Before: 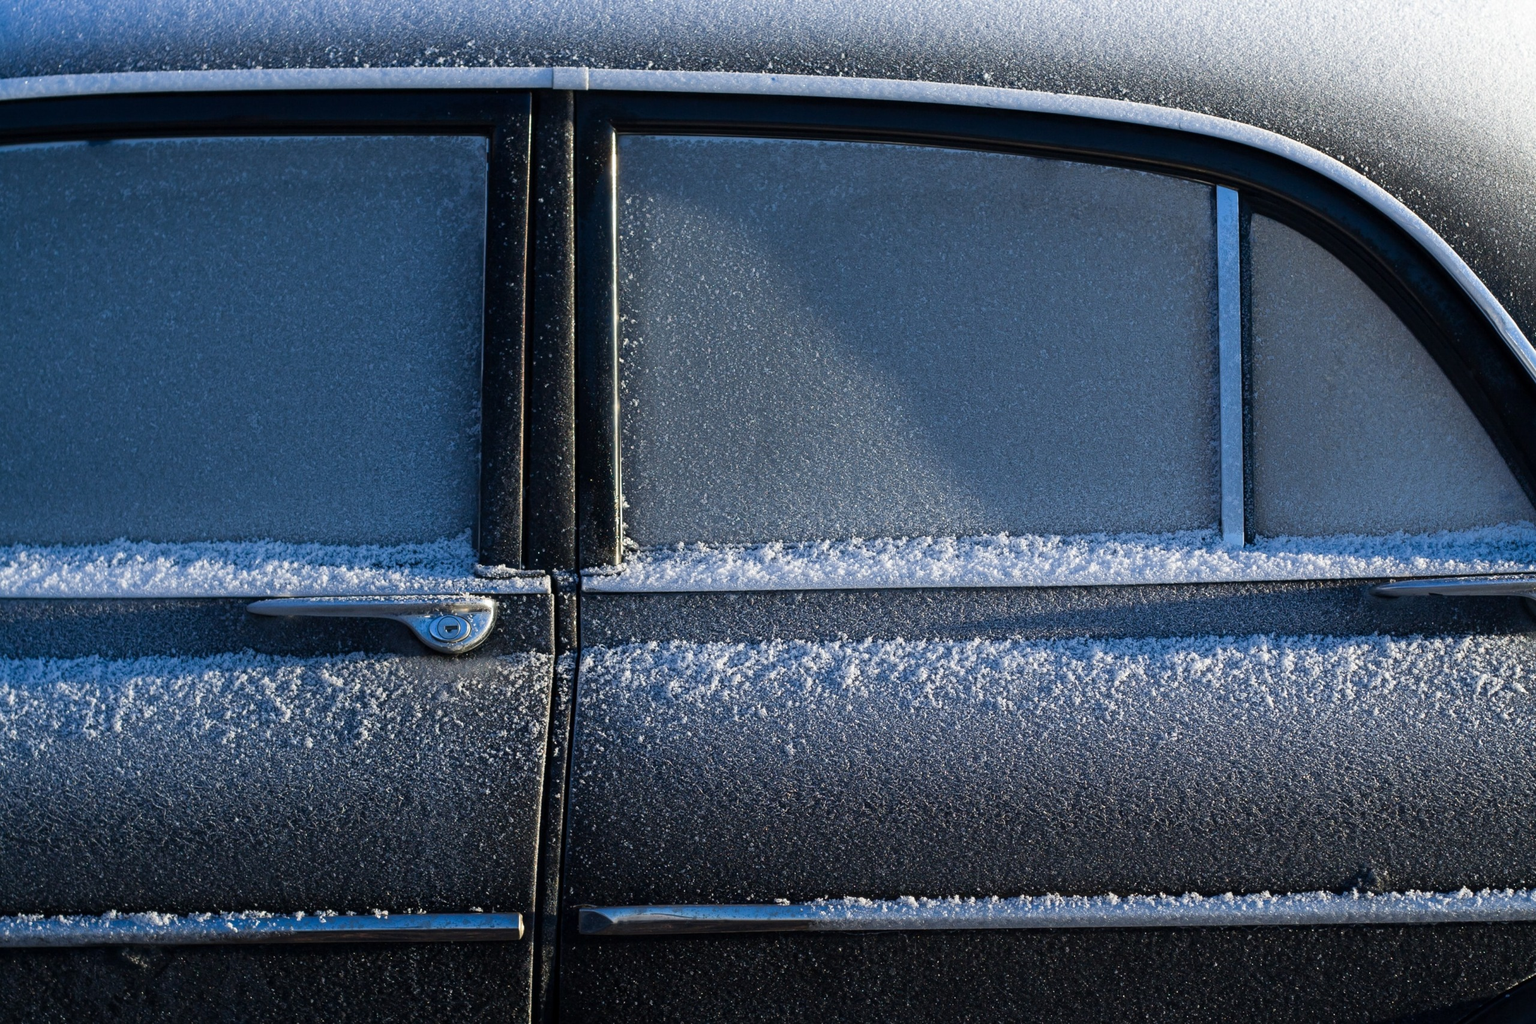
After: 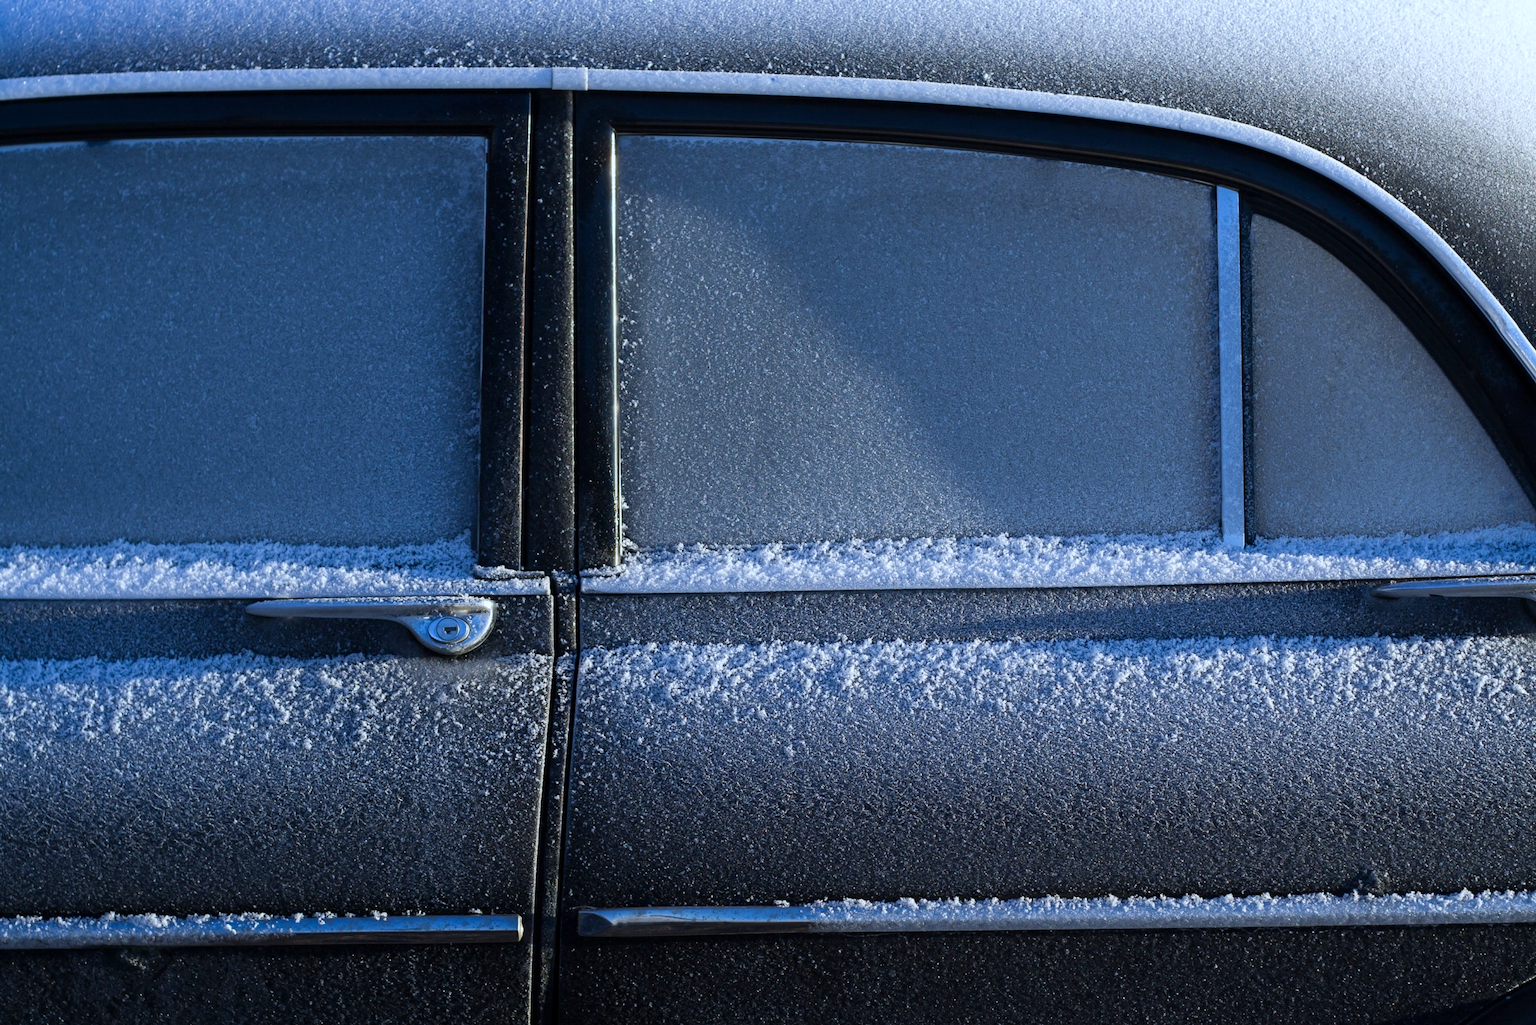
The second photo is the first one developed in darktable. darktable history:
white balance: red 0.924, blue 1.095
crop and rotate: left 0.126%
